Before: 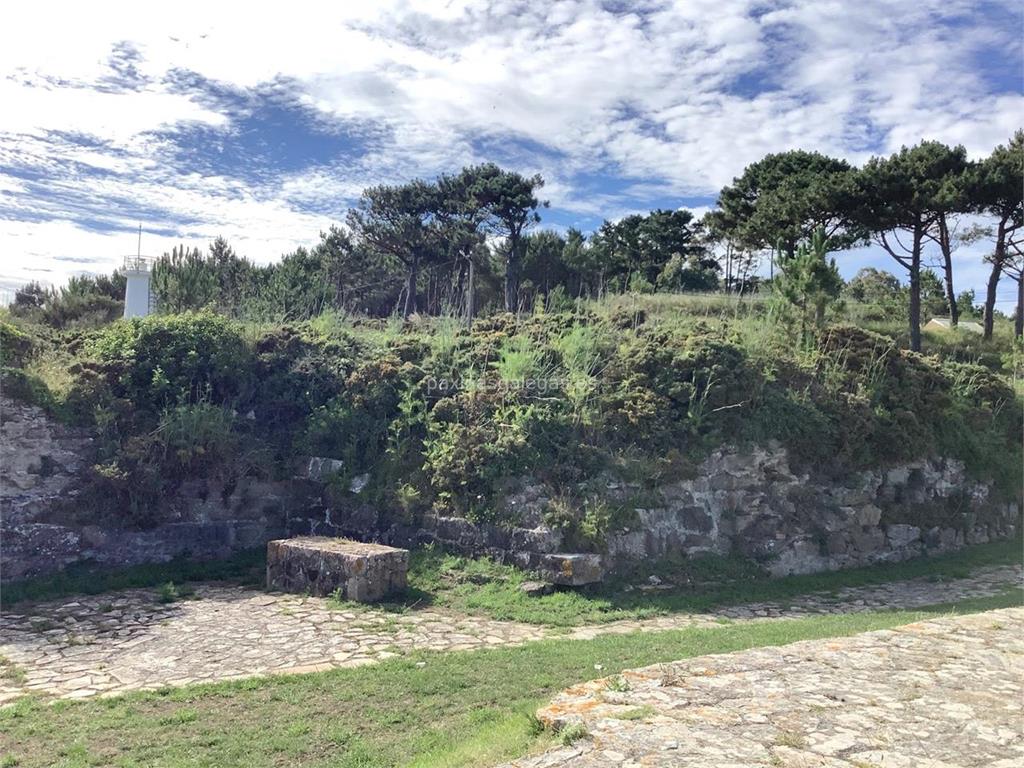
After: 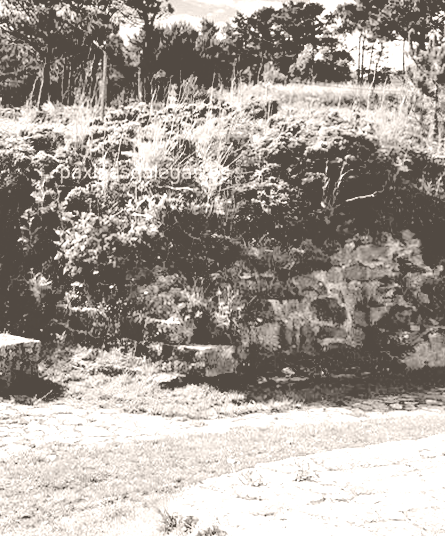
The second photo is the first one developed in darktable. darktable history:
rotate and perspective: rotation 0.226°, lens shift (vertical) -0.042, crop left 0.023, crop right 0.982, crop top 0.006, crop bottom 0.994
exposure: black level correction 0.056, compensate highlight preservation false
crop: left 35.432%, top 26.233%, right 20.145%, bottom 3.432%
color balance rgb: linear chroma grading › global chroma 15%, perceptual saturation grading › global saturation 30%
colorize: hue 34.49°, saturation 35.33%, source mix 100%, lightness 55%, version 1
